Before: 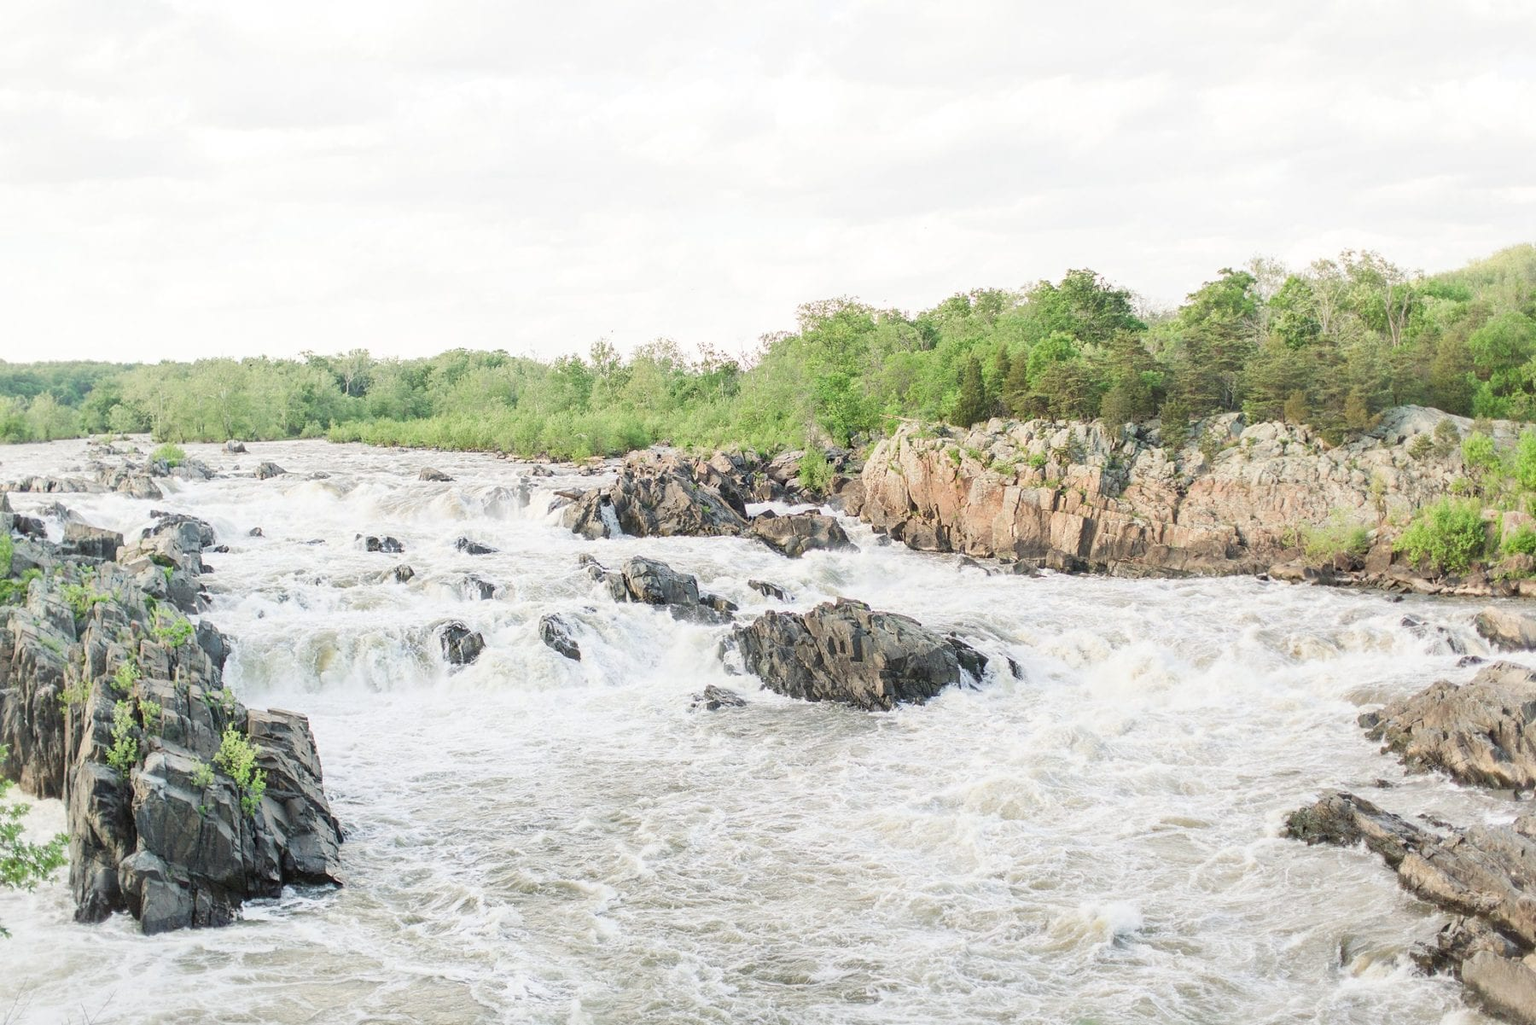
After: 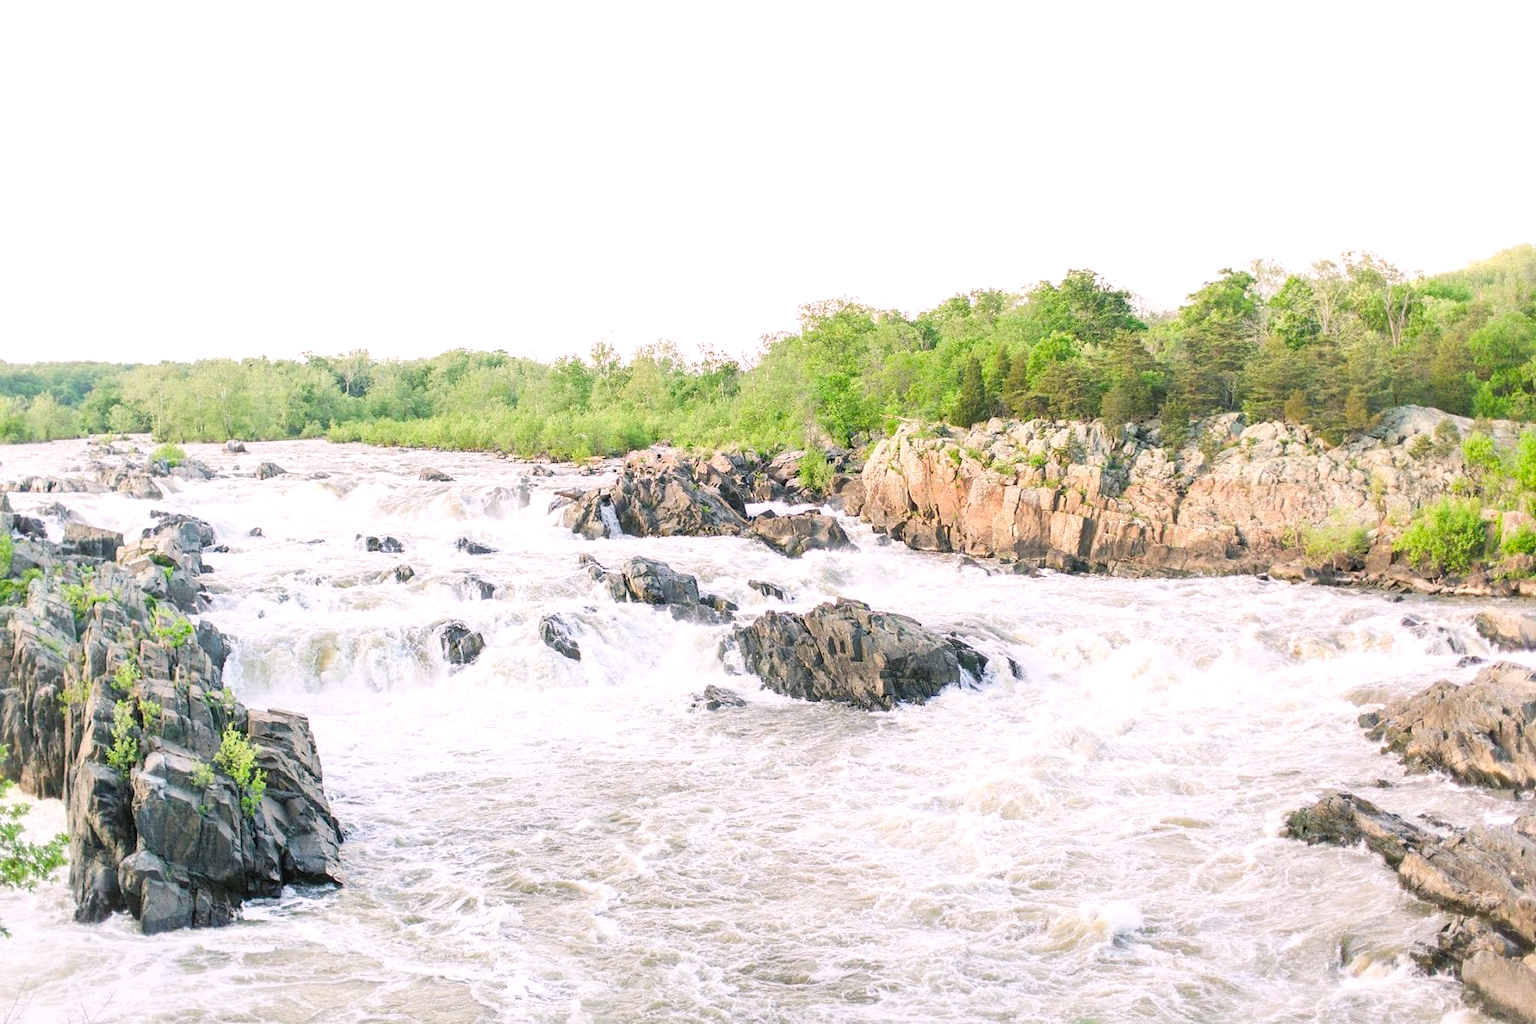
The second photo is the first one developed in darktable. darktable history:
color balance rgb: shadows lift › chroma 2.063%, shadows lift › hue 214.34°, highlights gain › chroma 1.509%, highlights gain › hue 312.71°, linear chroma grading › global chroma 15.312%, perceptual saturation grading › global saturation 9.935%, perceptual brilliance grading › global brilliance 1.507%, perceptual brilliance grading › highlights -3.878%
tone equalizer: -8 EV -0.429 EV, -7 EV -0.408 EV, -6 EV -0.322 EV, -5 EV -0.228 EV, -3 EV 0.251 EV, -2 EV 0.351 EV, -1 EV 0.387 EV, +0 EV 0.386 EV
